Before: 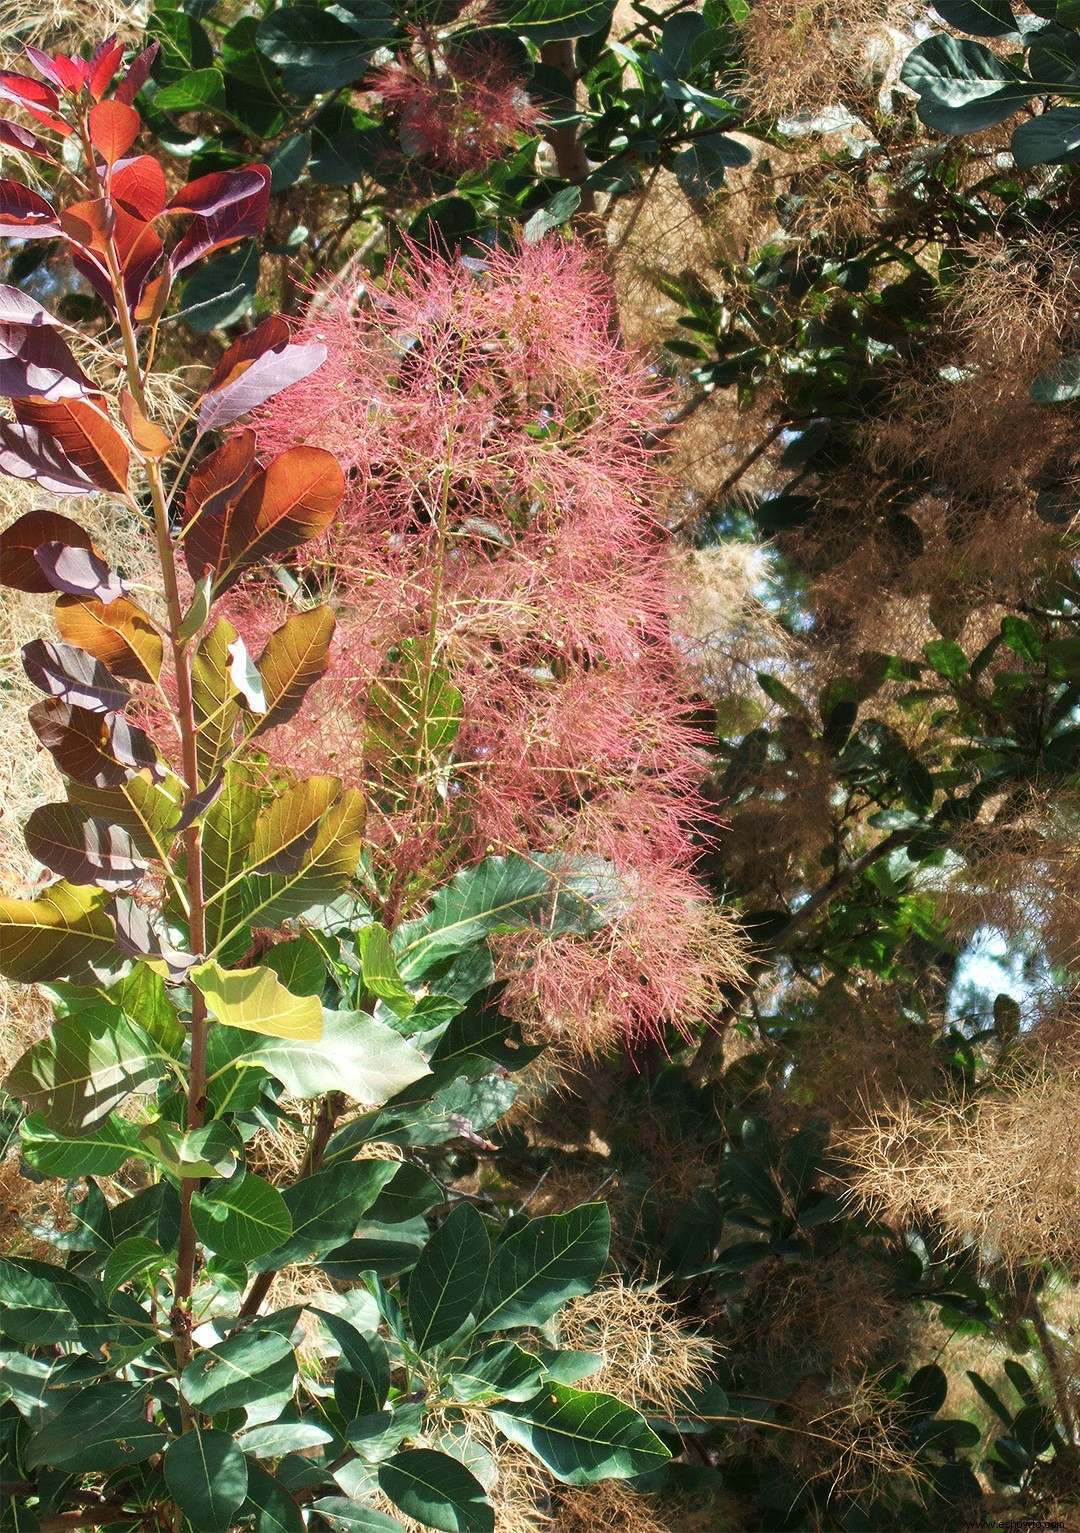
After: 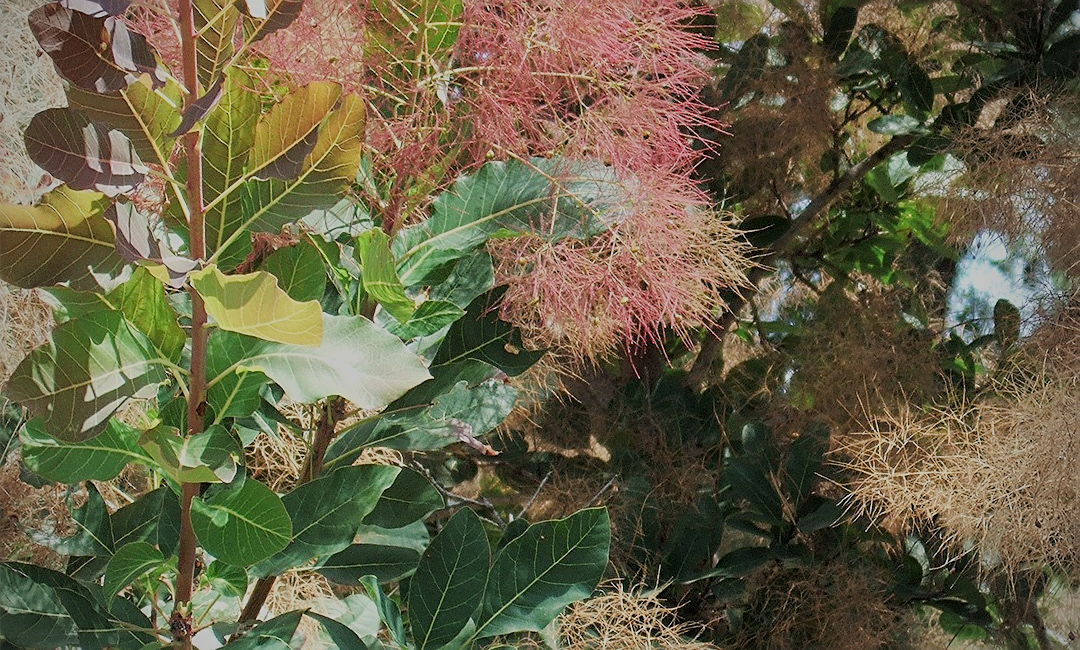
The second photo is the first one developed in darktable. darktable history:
sharpen: on, module defaults
crop: top 45.391%, bottom 12.171%
vignetting: on, module defaults
filmic rgb: middle gray luminance 4.49%, black relative exposure -12.93 EV, white relative exposure 5.04 EV, target black luminance 0%, hardness 5.15, latitude 59.62%, contrast 0.754, highlights saturation mix 5.8%, shadows ↔ highlights balance 25.58%
